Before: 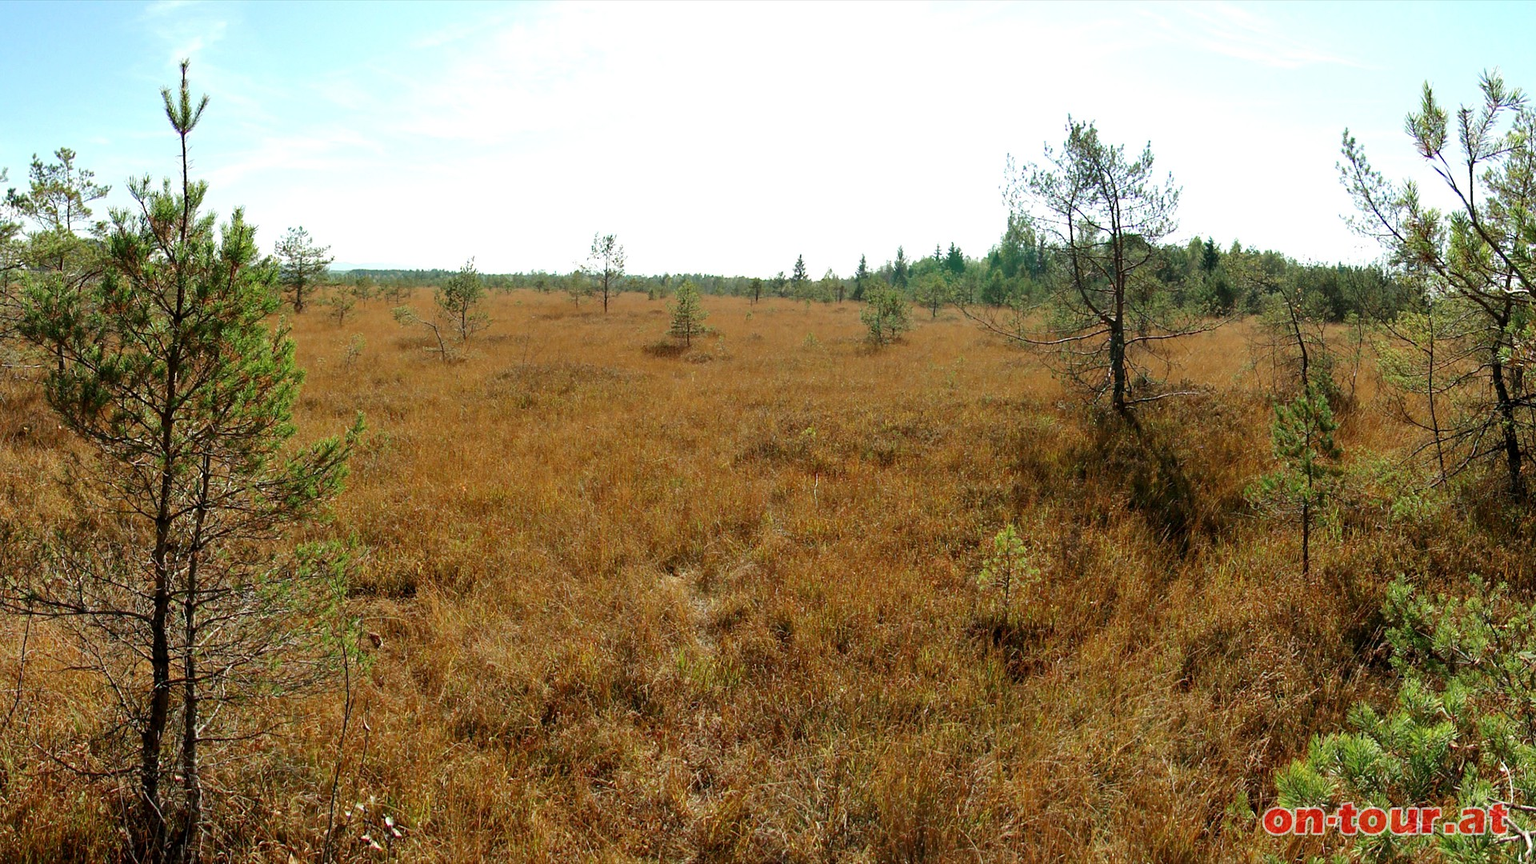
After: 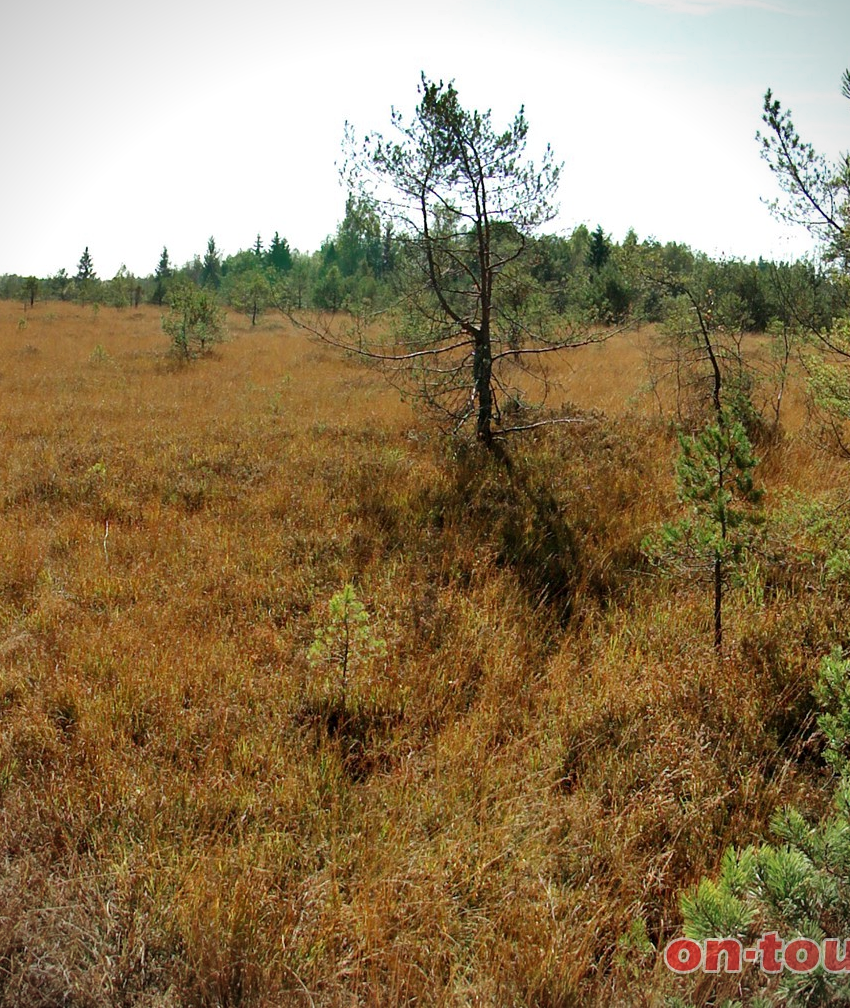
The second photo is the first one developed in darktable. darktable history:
crop: left 47.628%, top 6.643%, right 7.874%
tone equalizer: on, module defaults
shadows and highlights: low approximation 0.01, soften with gaussian
vignetting: fall-off start 91.19%
